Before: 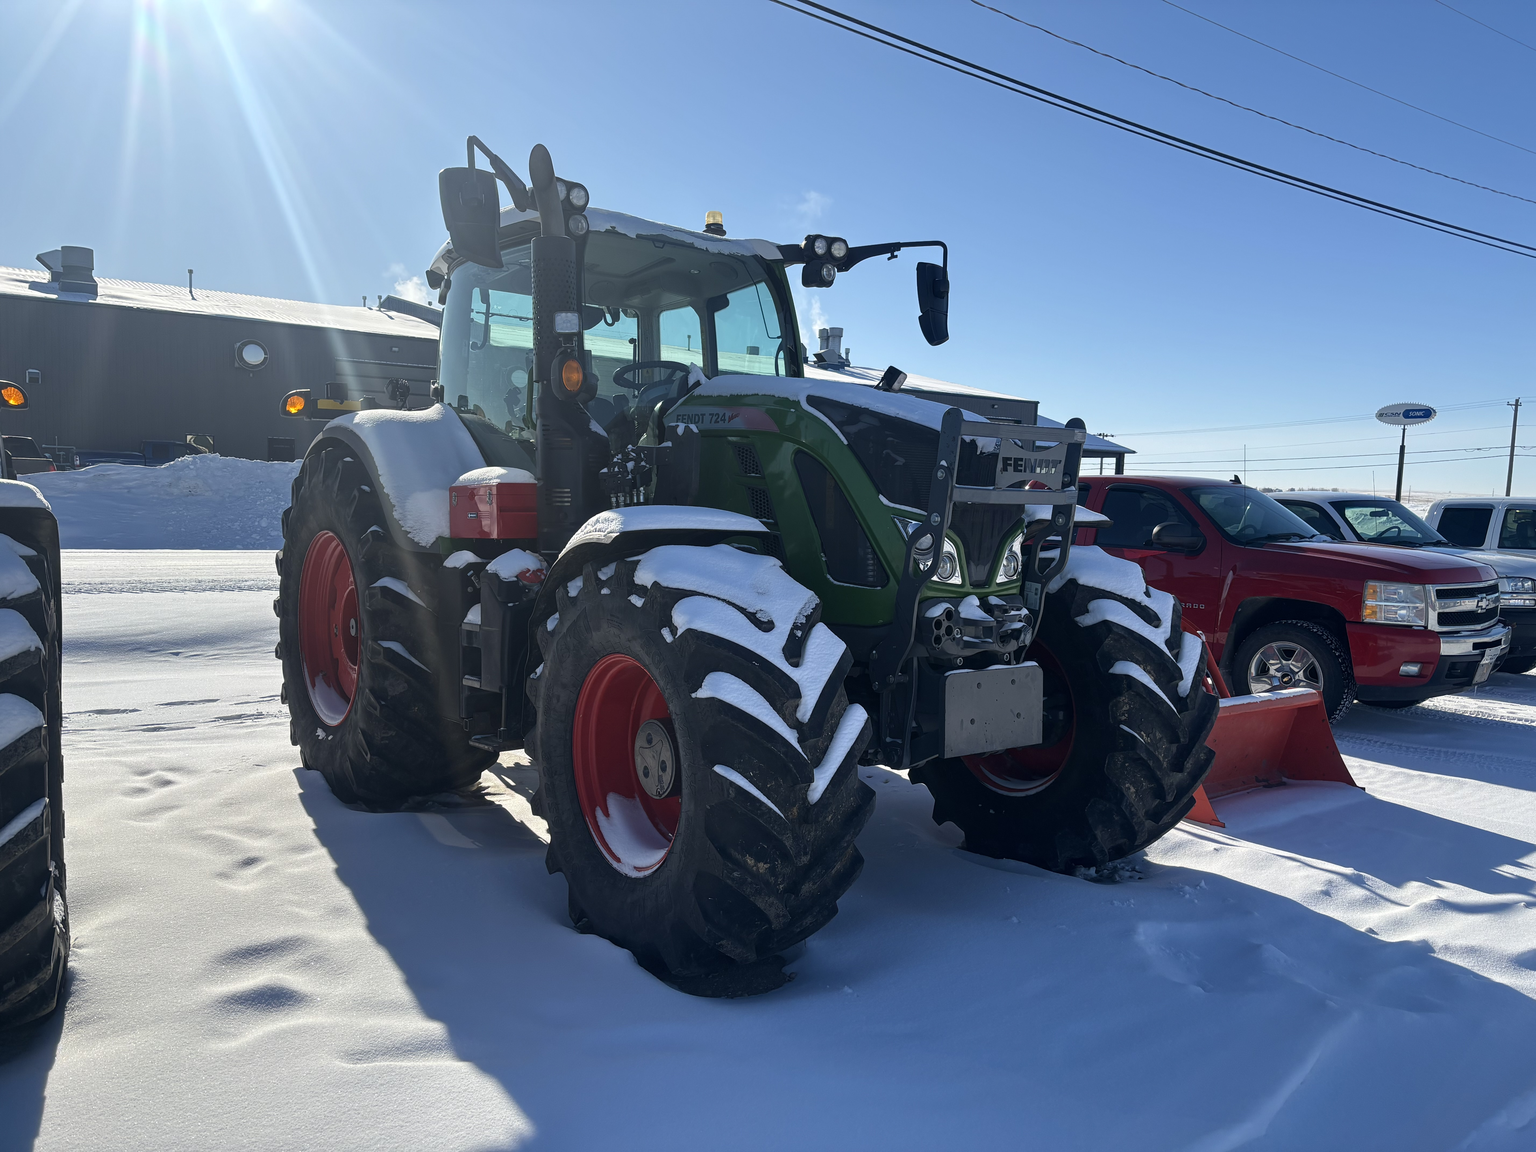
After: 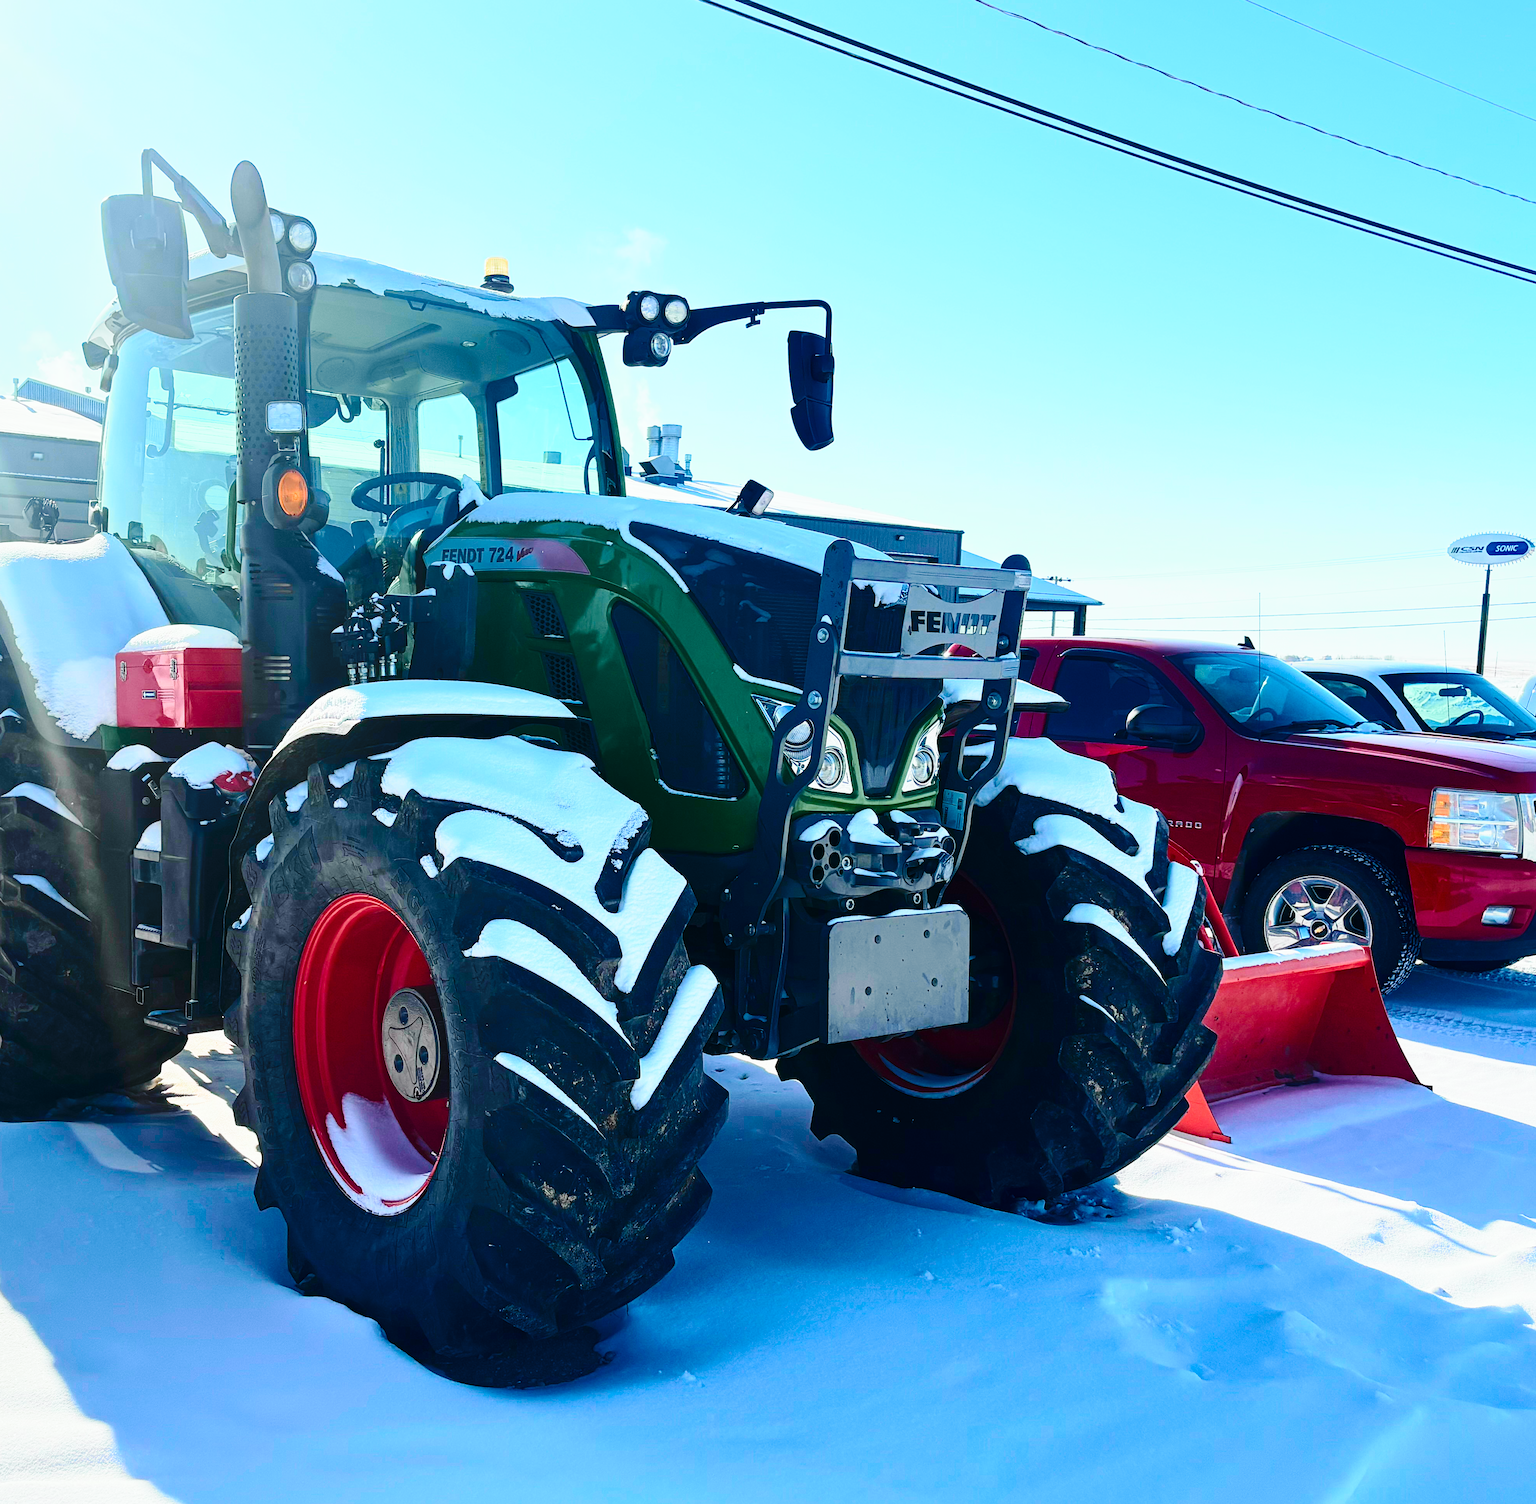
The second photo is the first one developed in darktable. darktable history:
crop and rotate: left 24.034%, top 2.838%, right 6.406%, bottom 6.299%
tone curve: curves: ch0 [(0, 0.003) (0.044, 0.025) (0.12, 0.089) (0.197, 0.168) (0.281, 0.273) (0.468, 0.548) (0.583, 0.691) (0.701, 0.815) (0.86, 0.922) (1, 0.982)]; ch1 [(0, 0) (0.232, 0.214) (0.404, 0.376) (0.461, 0.425) (0.493, 0.481) (0.501, 0.5) (0.517, 0.524) (0.55, 0.585) (0.598, 0.651) (0.671, 0.735) (0.796, 0.85) (1, 1)]; ch2 [(0, 0) (0.249, 0.216) (0.357, 0.317) (0.448, 0.432) (0.478, 0.492) (0.498, 0.499) (0.517, 0.527) (0.537, 0.564) (0.569, 0.617) (0.61, 0.659) (0.706, 0.75) (0.808, 0.809) (0.991, 0.968)], color space Lab, independent channels, preserve colors none
exposure: exposure 0.367 EV, compensate highlight preservation false
base curve: curves: ch0 [(0, 0) (0.028, 0.03) (0.121, 0.232) (0.46, 0.748) (0.859, 0.968) (1, 1)], preserve colors none
